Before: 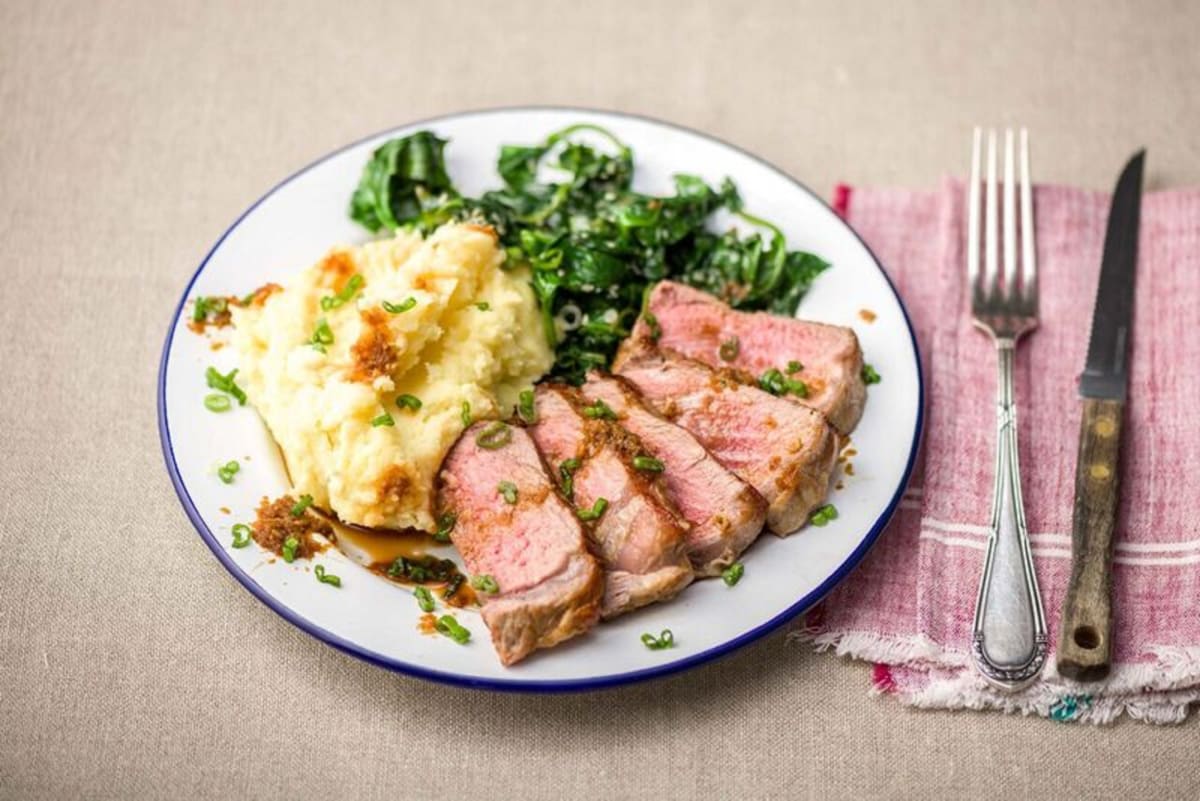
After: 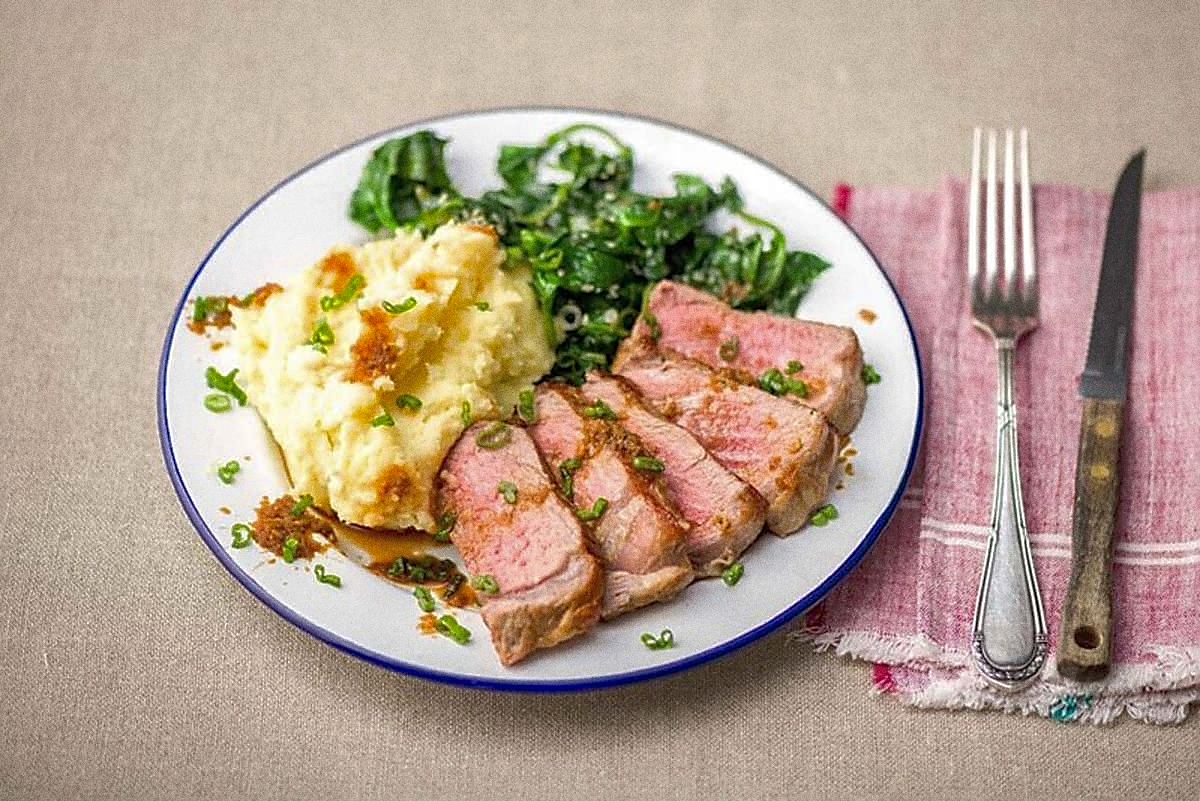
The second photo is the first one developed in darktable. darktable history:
shadows and highlights: on, module defaults
grain: coarseness 0.09 ISO, strength 40%
sharpen: radius 1.4, amount 1.25, threshold 0.7
